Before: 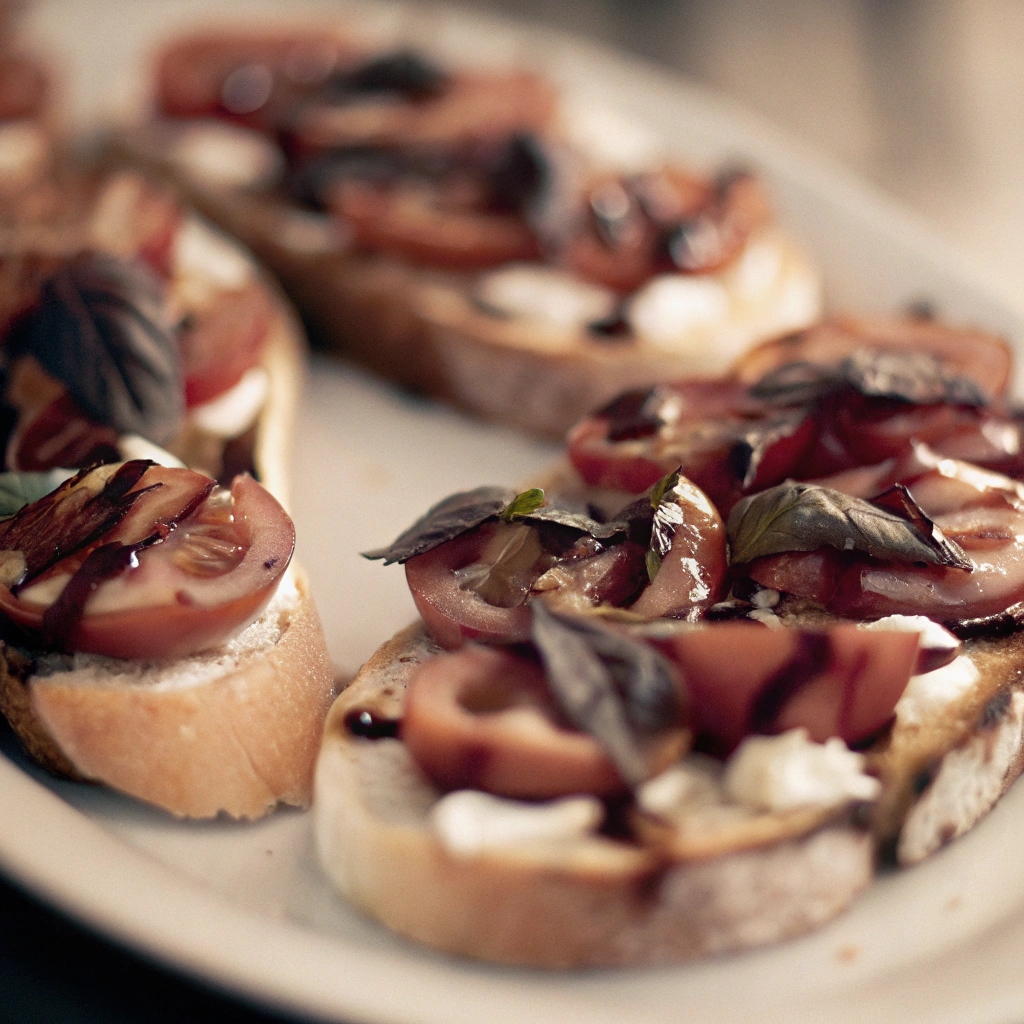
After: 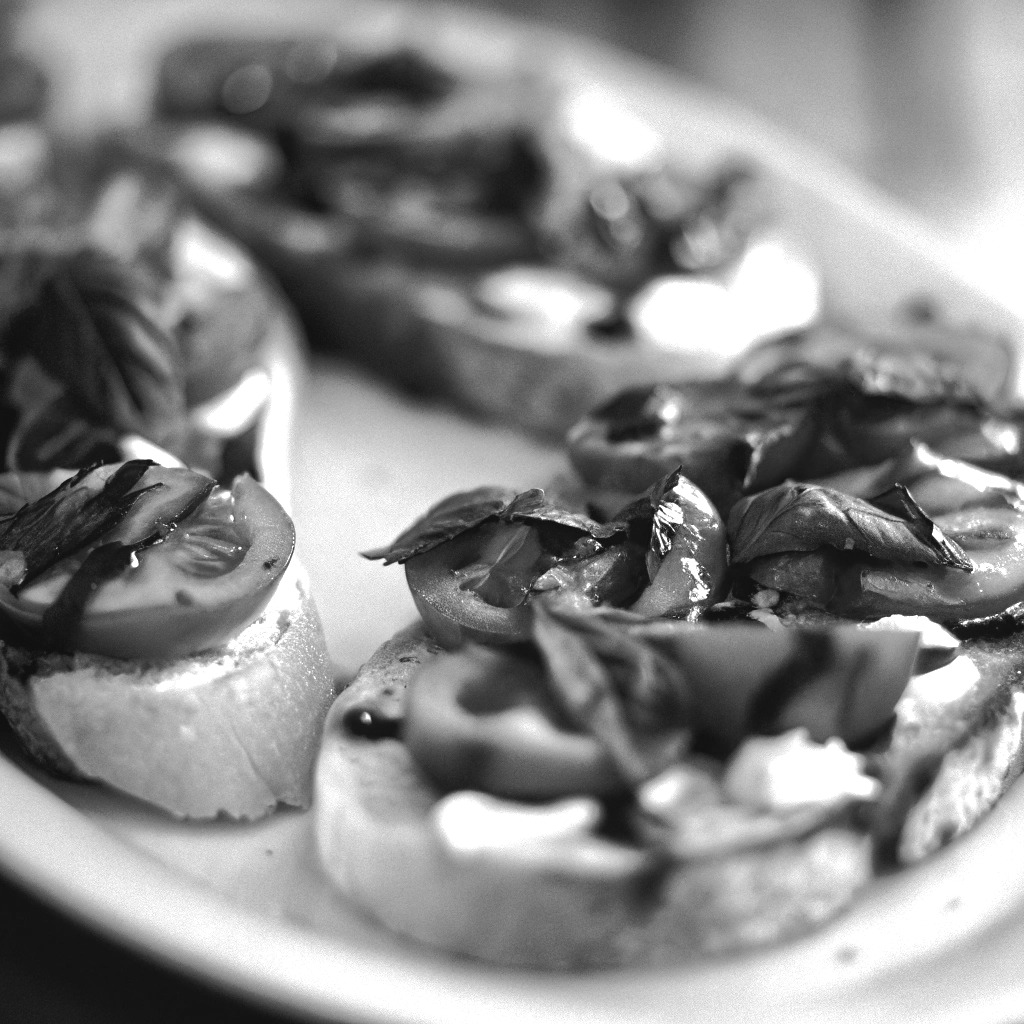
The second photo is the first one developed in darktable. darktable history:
shadows and highlights: on, module defaults
color balance rgb: global offset › luminance 0.71%, perceptual saturation grading › global saturation -11.5%, perceptual brilliance grading › highlights 17.77%, perceptual brilliance grading › mid-tones 31.71%, perceptual brilliance grading › shadows -31.01%, global vibrance 50%
contrast brightness saturation: saturation -1
local contrast: highlights 100%, shadows 100%, detail 120%, midtone range 0.2
